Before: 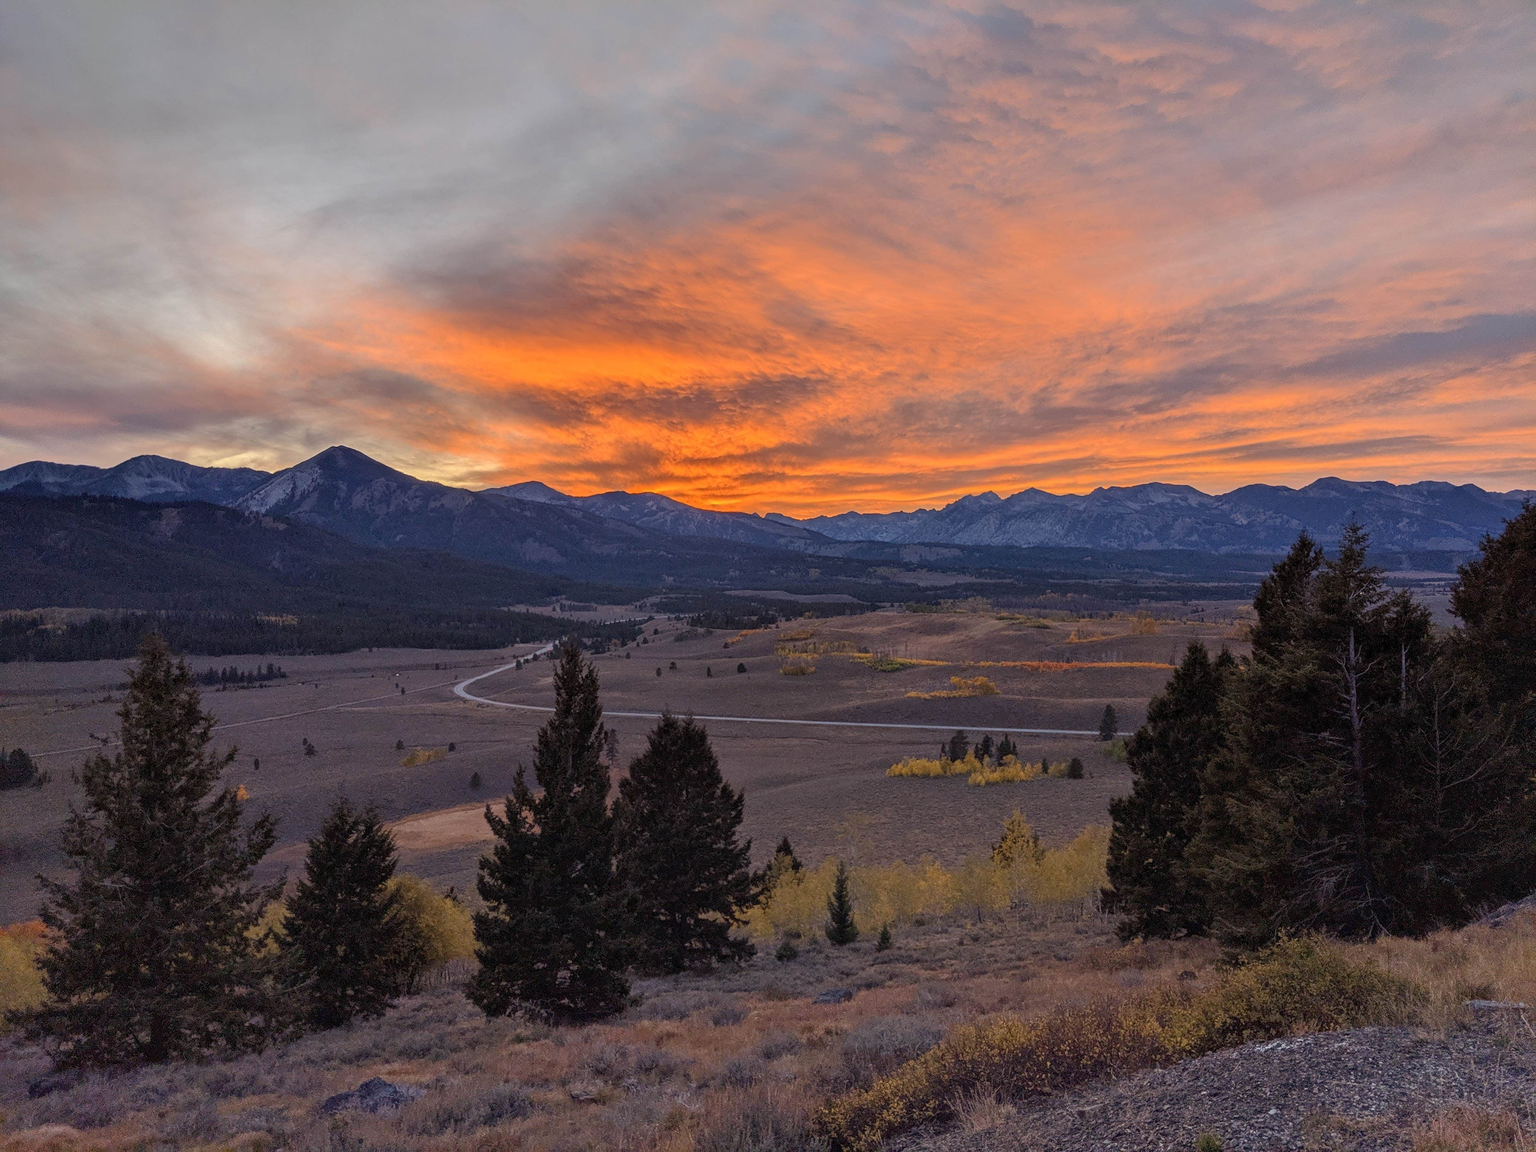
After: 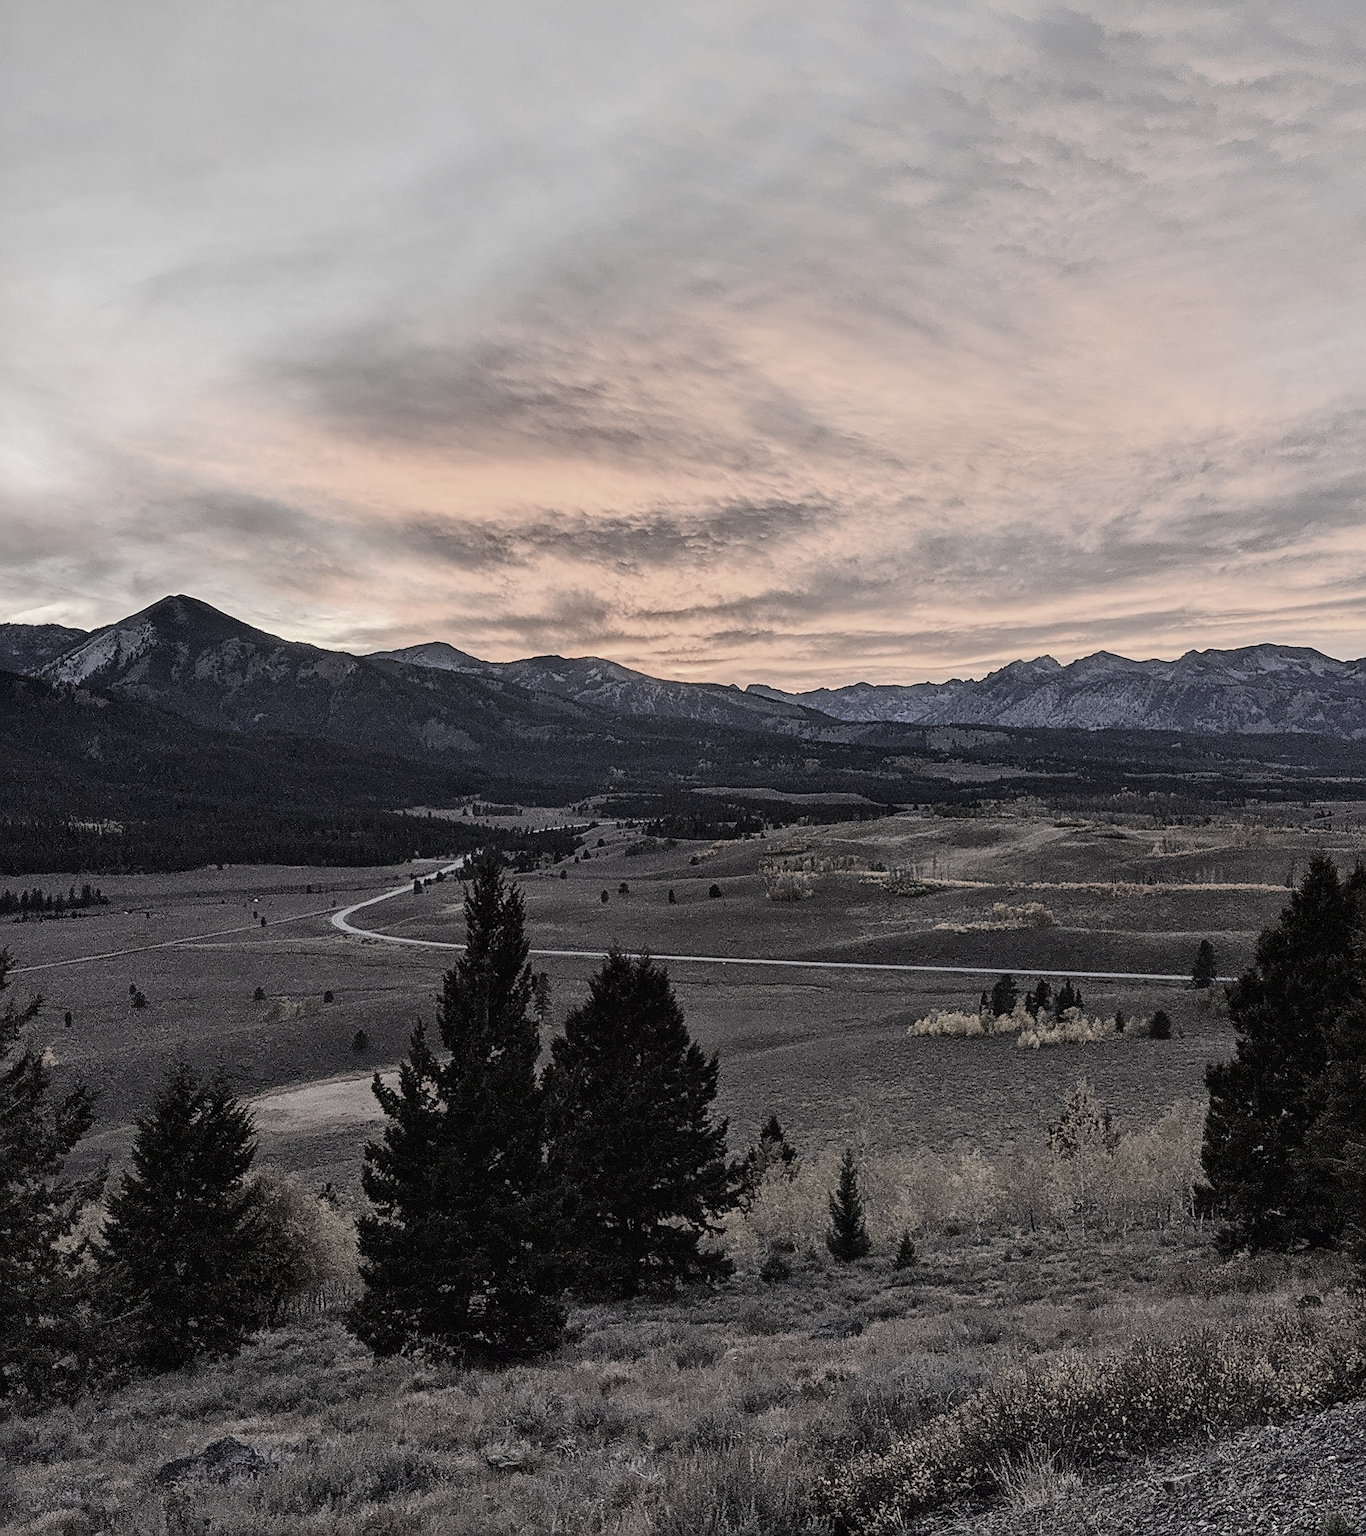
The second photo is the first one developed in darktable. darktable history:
color correction: highlights a* -0.107, highlights b* 0.097
crop and rotate: left 13.397%, right 19.87%
sharpen: radius 2.555, amount 0.652
exposure: exposure -0.069 EV, compensate exposure bias true, compensate highlight preservation false
color zones: curves: ch1 [(0.238, 0.163) (0.476, 0.2) (0.733, 0.322) (0.848, 0.134)]
tone curve: curves: ch0 [(0, 0) (0.003, 0.019) (0.011, 0.021) (0.025, 0.023) (0.044, 0.026) (0.069, 0.037) (0.1, 0.059) (0.136, 0.088) (0.177, 0.138) (0.224, 0.199) (0.277, 0.279) (0.335, 0.376) (0.399, 0.481) (0.468, 0.581) (0.543, 0.658) (0.623, 0.735) (0.709, 0.8) (0.801, 0.861) (0.898, 0.928) (1, 1)]
contrast brightness saturation: contrast 0.102, saturation -0.358
